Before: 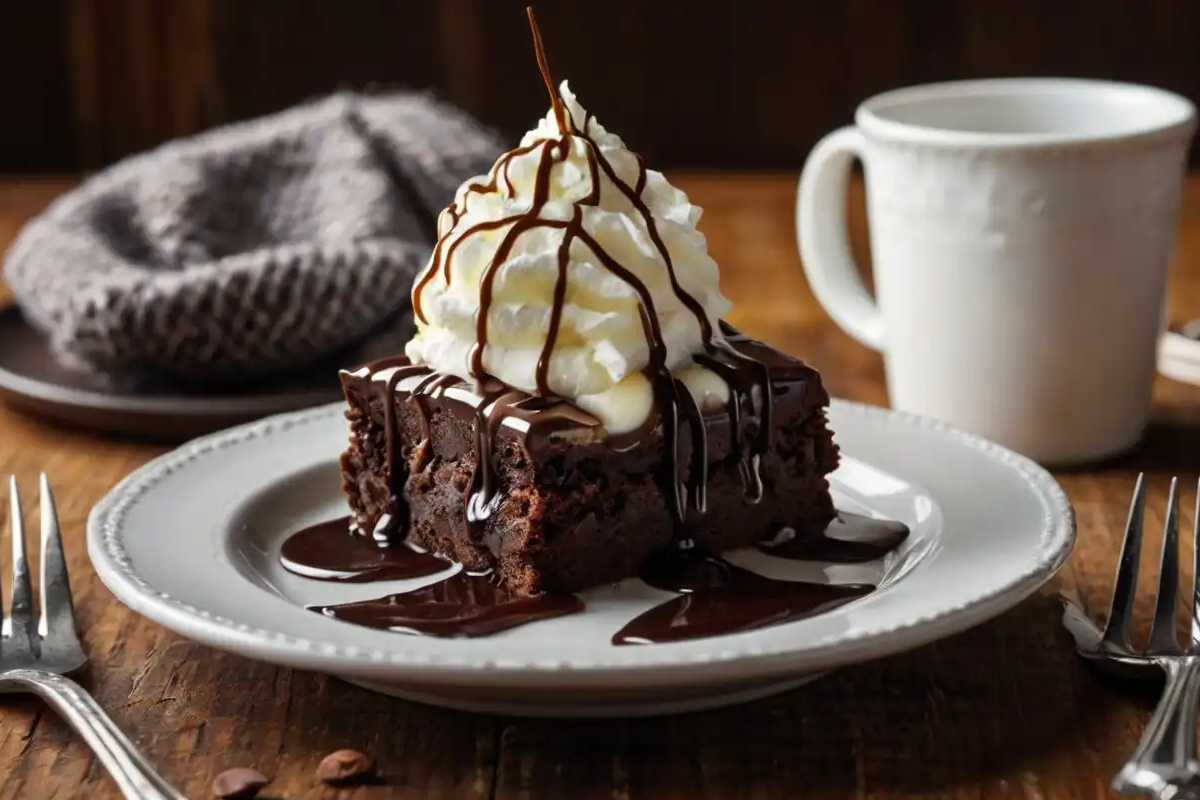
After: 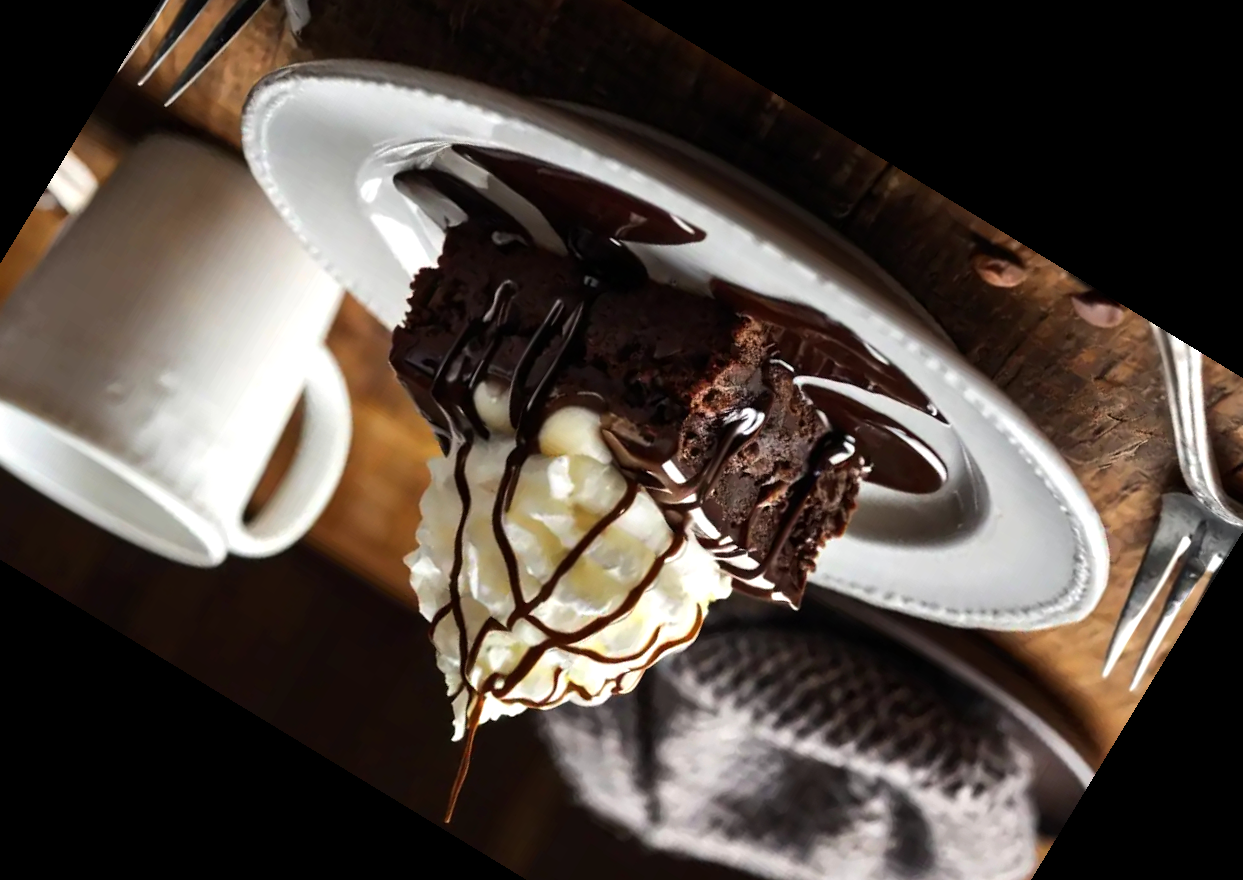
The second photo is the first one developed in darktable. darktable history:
crop and rotate: angle 148.68°, left 9.111%, top 15.603%, right 4.588%, bottom 17.041%
tone equalizer: -8 EV -0.417 EV, -7 EV -0.389 EV, -6 EV -0.333 EV, -5 EV -0.222 EV, -3 EV 0.222 EV, -2 EV 0.333 EV, -1 EV 0.389 EV, +0 EV 0.417 EV, edges refinement/feathering 500, mask exposure compensation -1.57 EV, preserve details no
